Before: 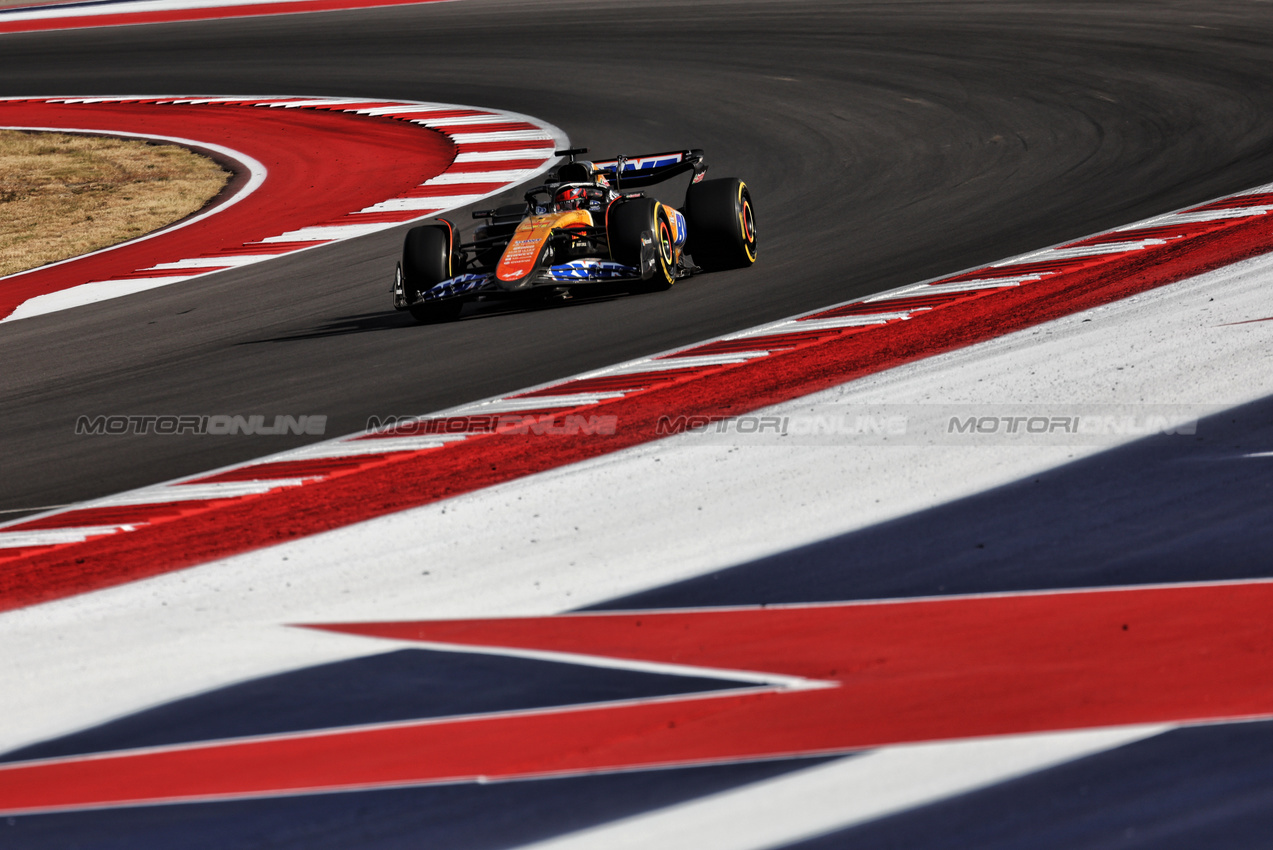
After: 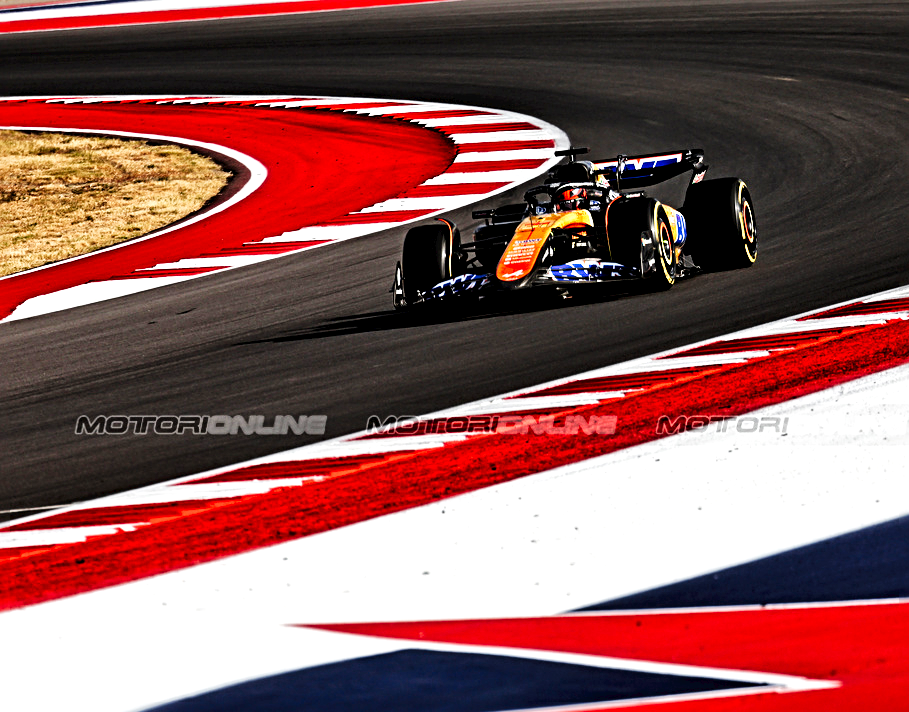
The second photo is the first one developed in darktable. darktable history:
sharpen: radius 3.969
crop: right 28.544%, bottom 16.132%
tone curve: curves: ch0 [(0, 0) (0.003, 0.025) (0.011, 0.025) (0.025, 0.025) (0.044, 0.026) (0.069, 0.033) (0.1, 0.053) (0.136, 0.078) (0.177, 0.108) (0.224, 0.153) (0.277, 0.213) (0.335, 0.286) (0.399, 0.372) (0.468, 0.467) (0.543, 0.565) (0.623, 0.675) (0.709, 0.775) (0.801, 0.863) (0.898, 0.936) (1, 1)], preserve colors none
exposure: black level correction 0.011, exposure 0.699 EV, compensate highlight preservation false
